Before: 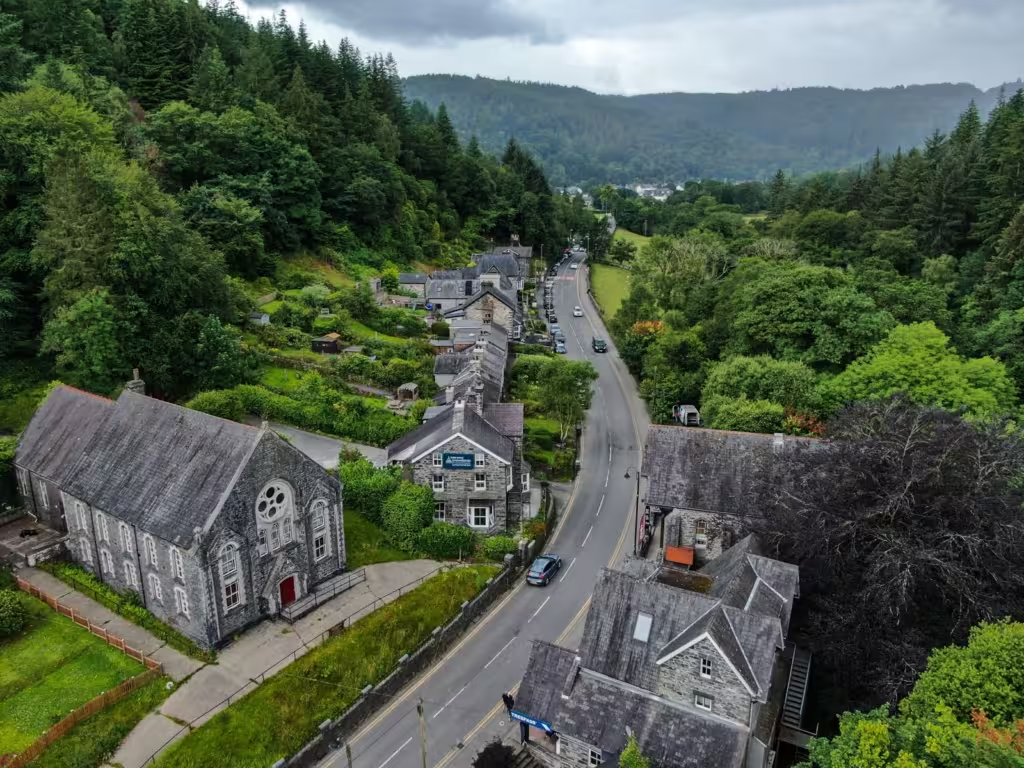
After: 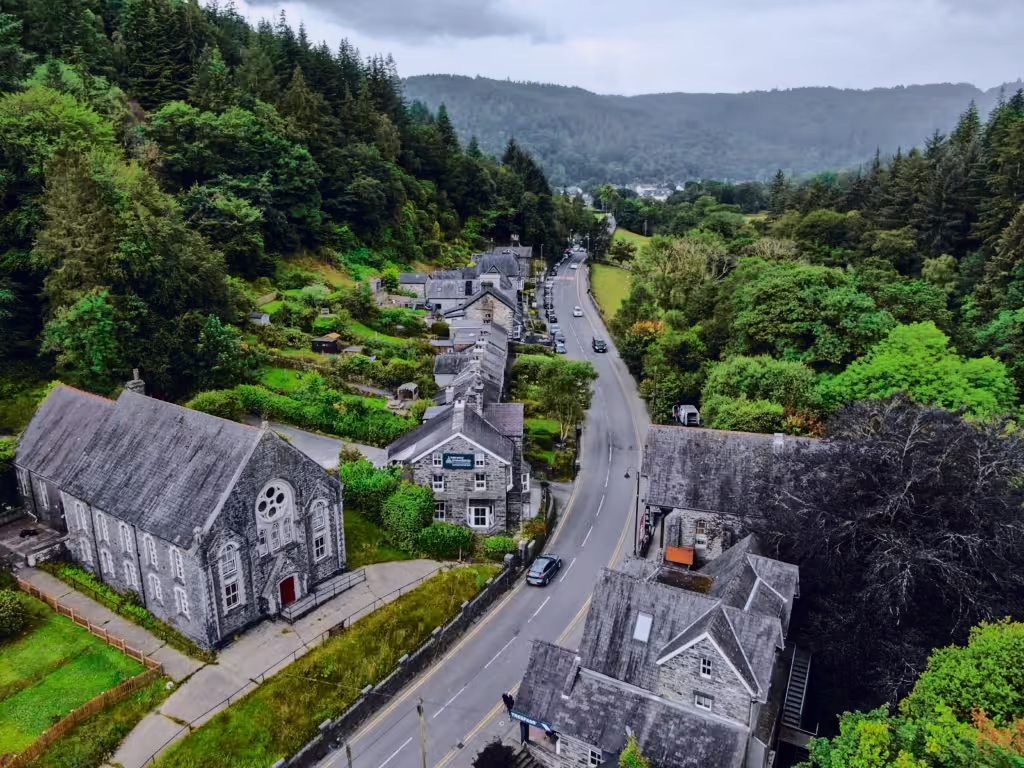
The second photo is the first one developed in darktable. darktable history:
tone curve: curves: ch0 [(0.003, 0.003) (0.104, 0.069) (0.236, 0.218) (0.401, 0.443) (0.495, 0.55) (0.625, 0.67) (0.819, 0.841) (0.96, 0.899)]; ch1 [(0, 0) (0.161, 0.092) (0.37, 0.302) (0.424, 0.402) (0.45, 0.466) (0.495, 0.506) (0.573, 0.571) (0.638, 0.641) (0.751, 0.741) (1, 1)]; ch2 [(0, 0) (0.352, 0.403) (0.466, 0.443) (0.524, 0.501) (0.56, 0.556) (1, 1)], color space Lab, independent channels, preserve colors none
tone equalizer: on, module defaults
